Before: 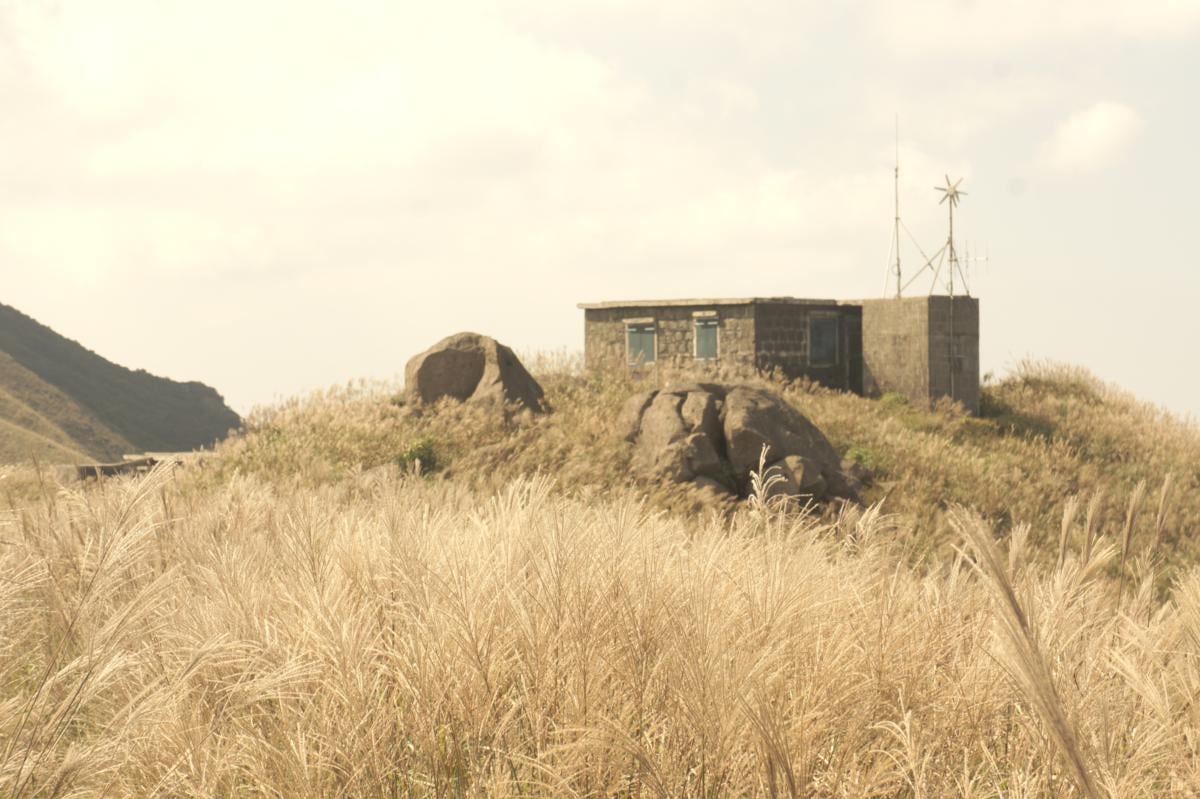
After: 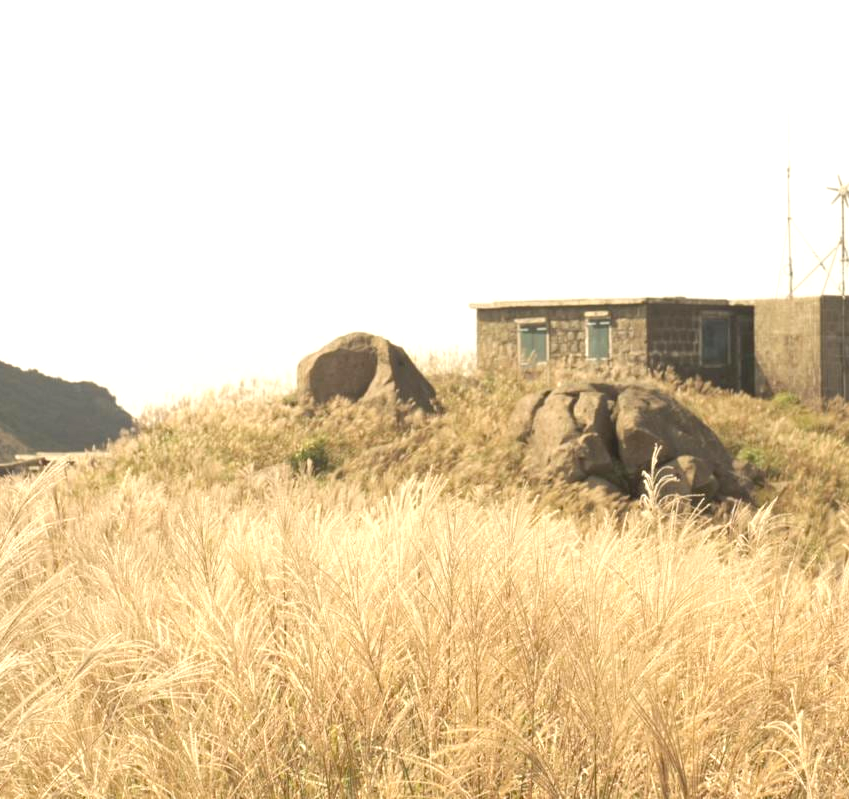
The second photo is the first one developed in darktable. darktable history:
haze removal: compatibility mode true, adaptive false
exposure: black level correction 0.001, exposure 0.499 EV, compensate highlight preservation false
crop and rotate: left 9.021%, right 20.216%
